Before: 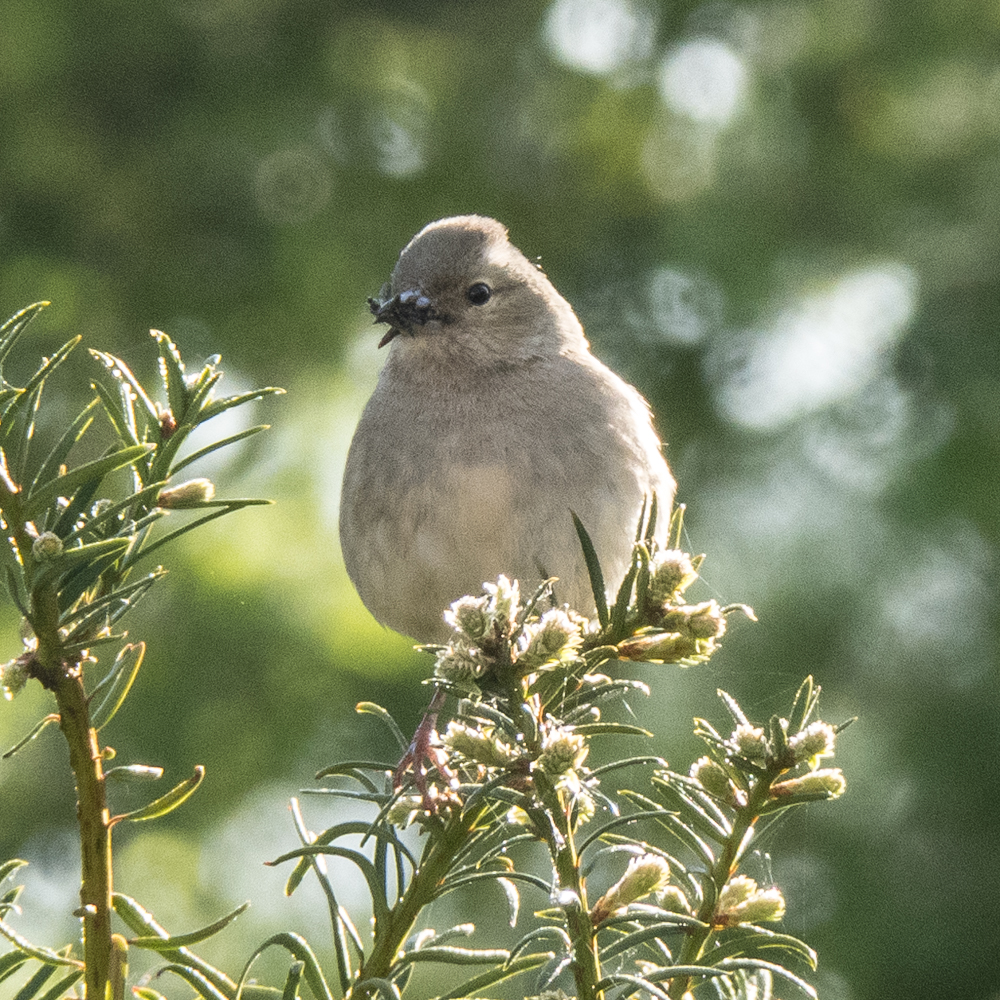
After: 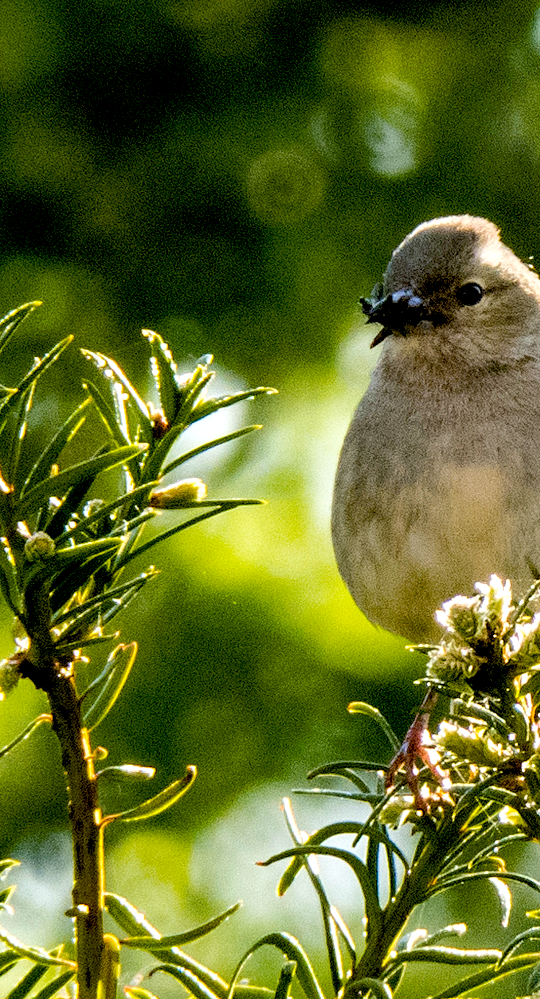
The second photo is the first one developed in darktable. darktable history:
exposure: black level correction 0.055, exposure -0.033 EV, compensate exposure bias true, compensate highlight preservation false
color balance rgb: perceptual saturation grading › global saturation 36.412%, perceptual saturation grading › shadows 34.9%, perceptual brilliance grading › highlights 7.273%, perceptual brilliance grading › mid-tones 17.06%, perceptual brilliance grading › shadows -5.41%, global vibrance 20%
crop: left 0.812%, right 45.158%, bottom 0.091%
